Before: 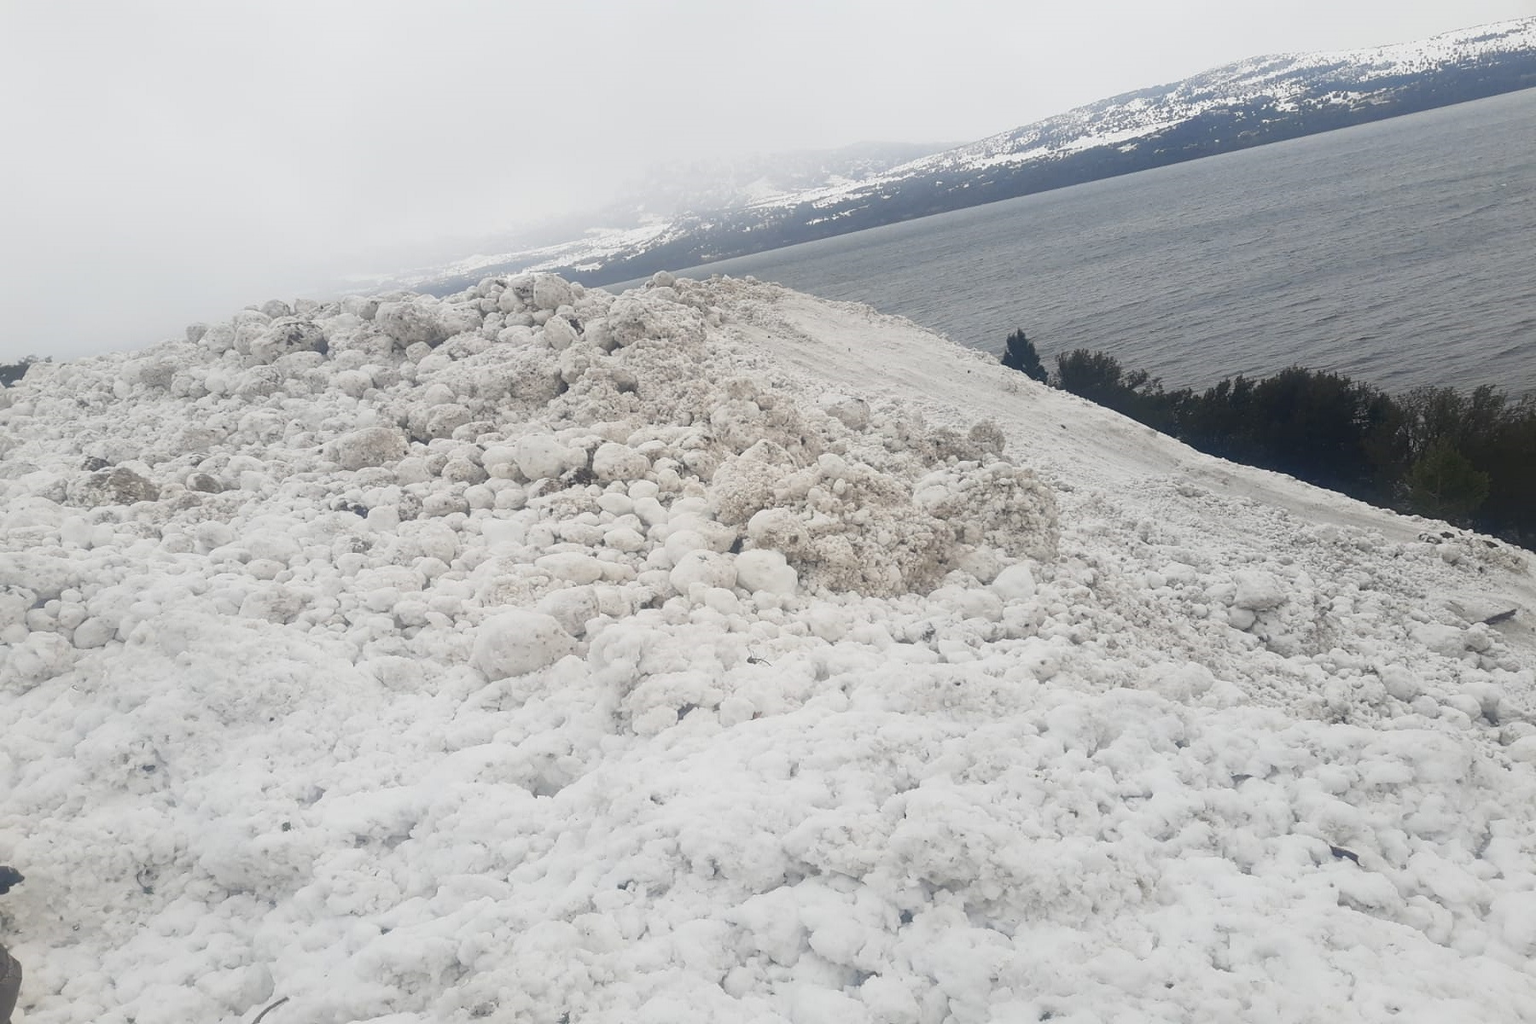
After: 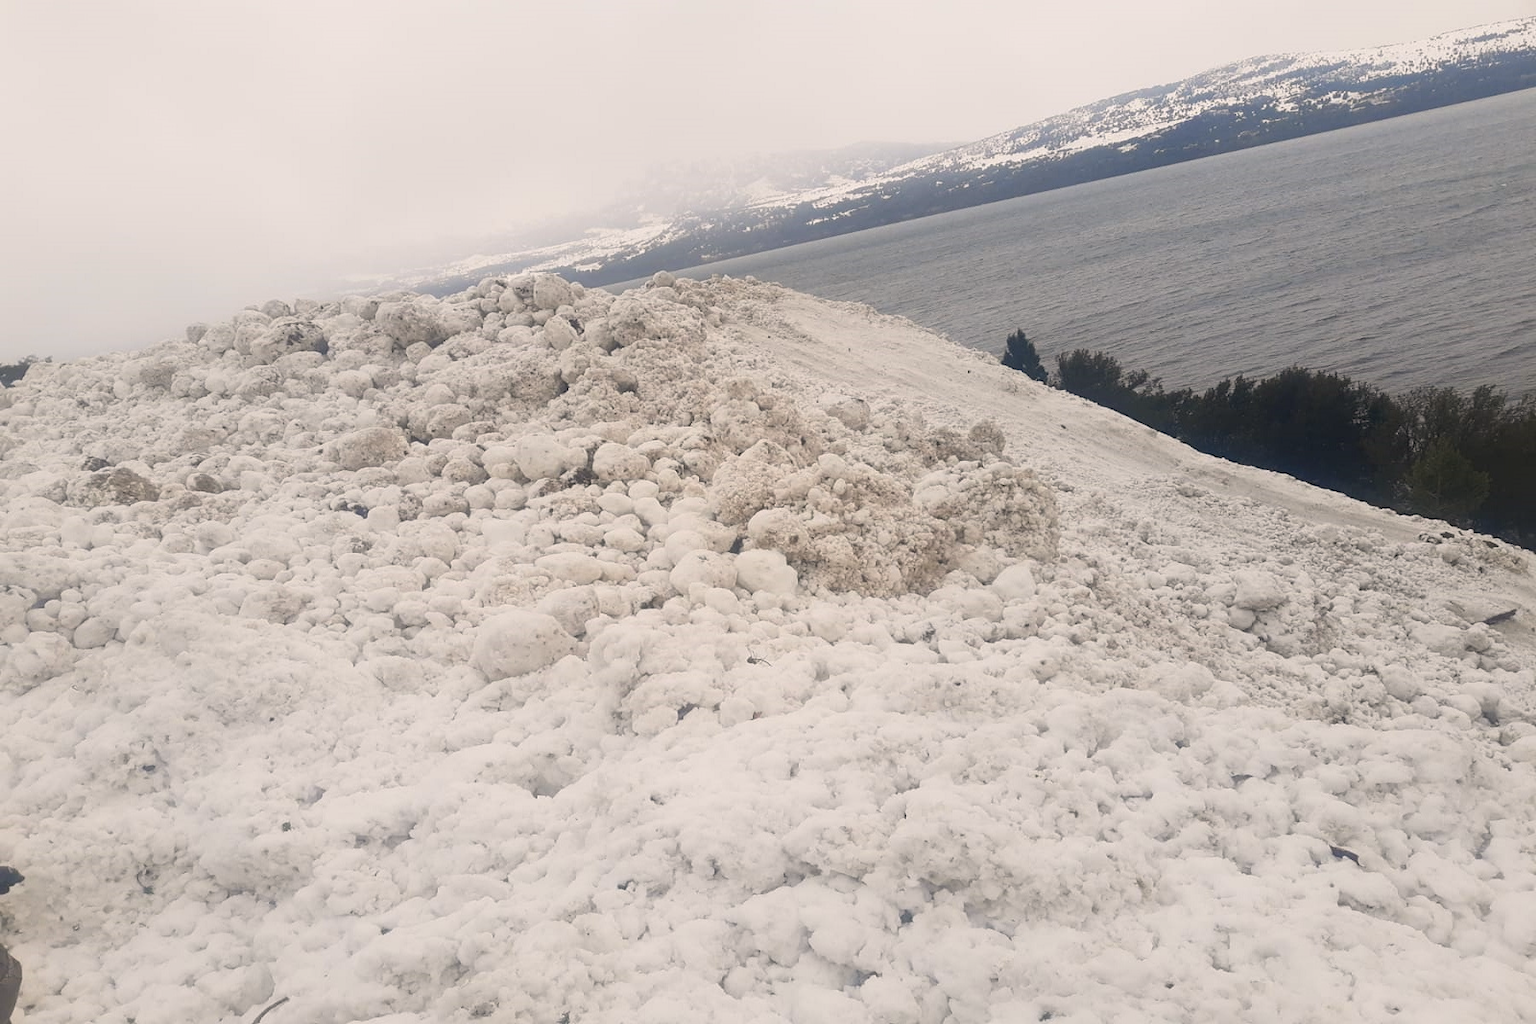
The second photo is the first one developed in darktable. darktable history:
color correction: highlights a* 3.6, highlights b* 5.13
color zones: curves: ch1 [(0.263, 0.53) (0.376, 0.287) (0.487, 0.512) (0.748, 0.547) (1, 0.513)]; ch2 [(0.262, 0.45) (0.751, 0.477)]
